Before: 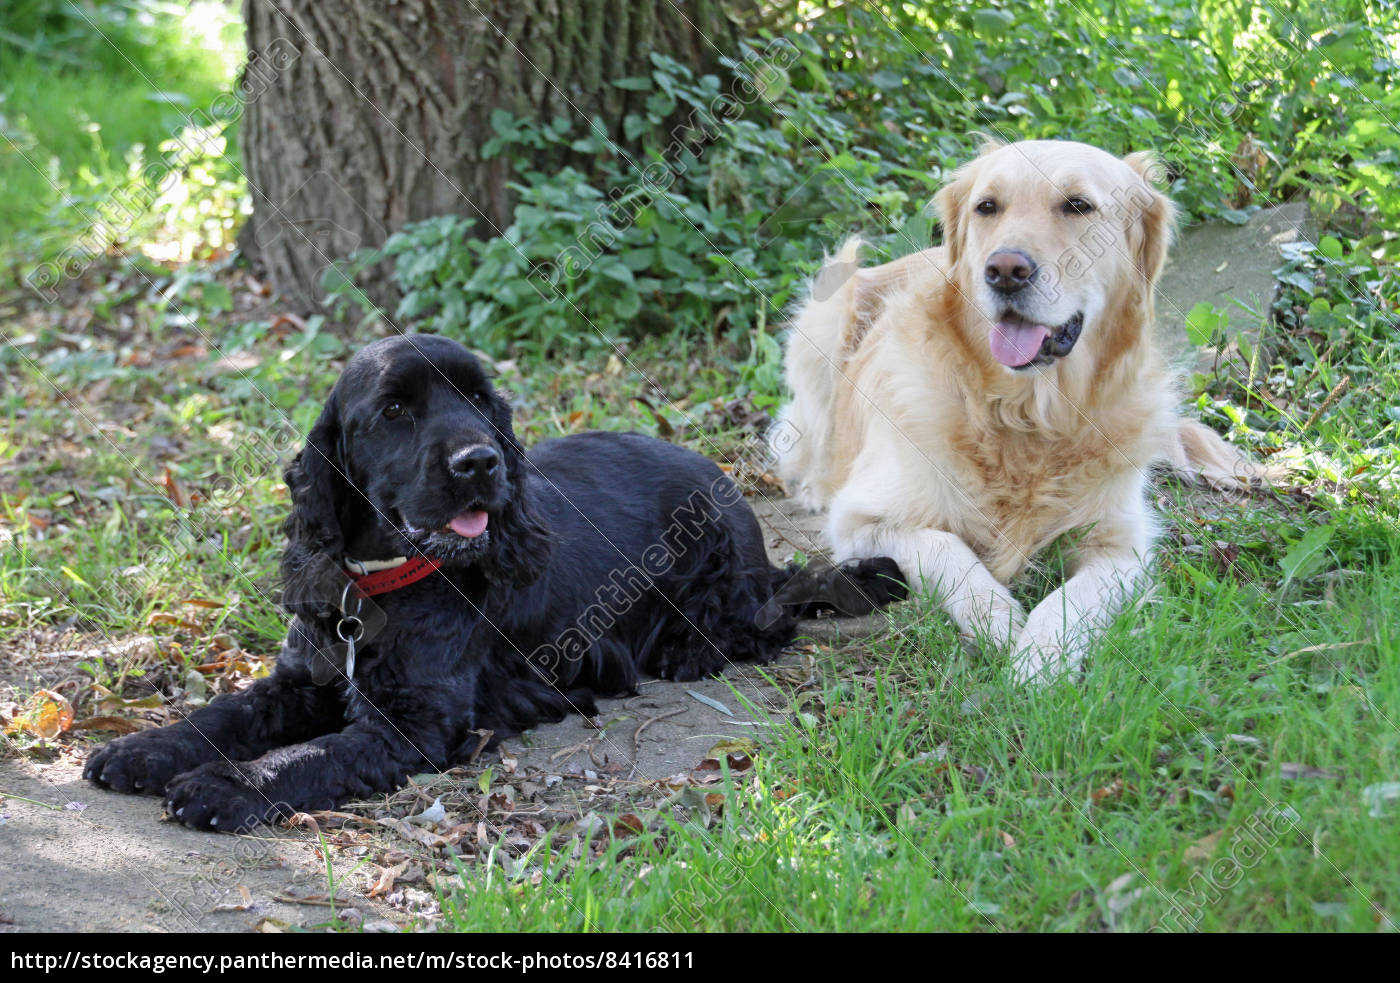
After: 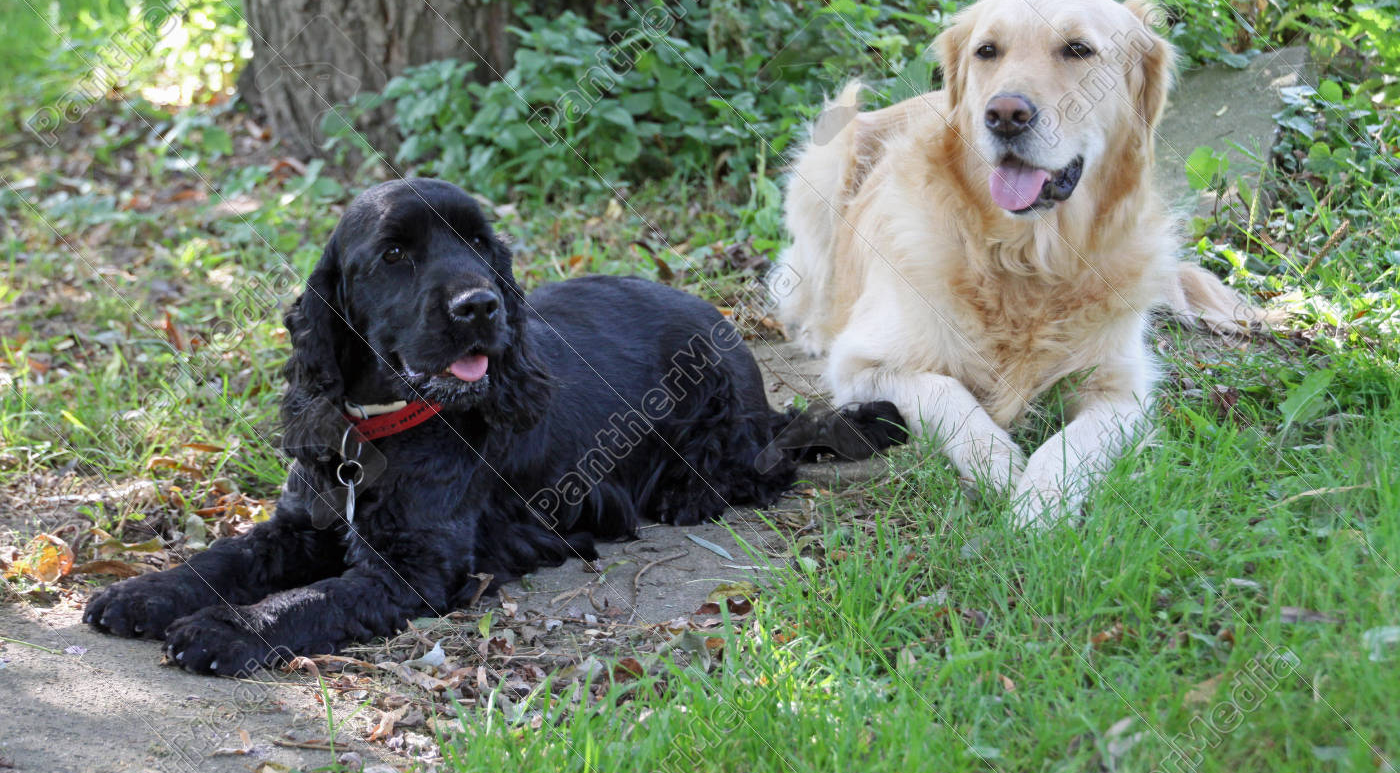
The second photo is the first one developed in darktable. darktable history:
crop and rotate: top 15.91%, bottom 5.355%
